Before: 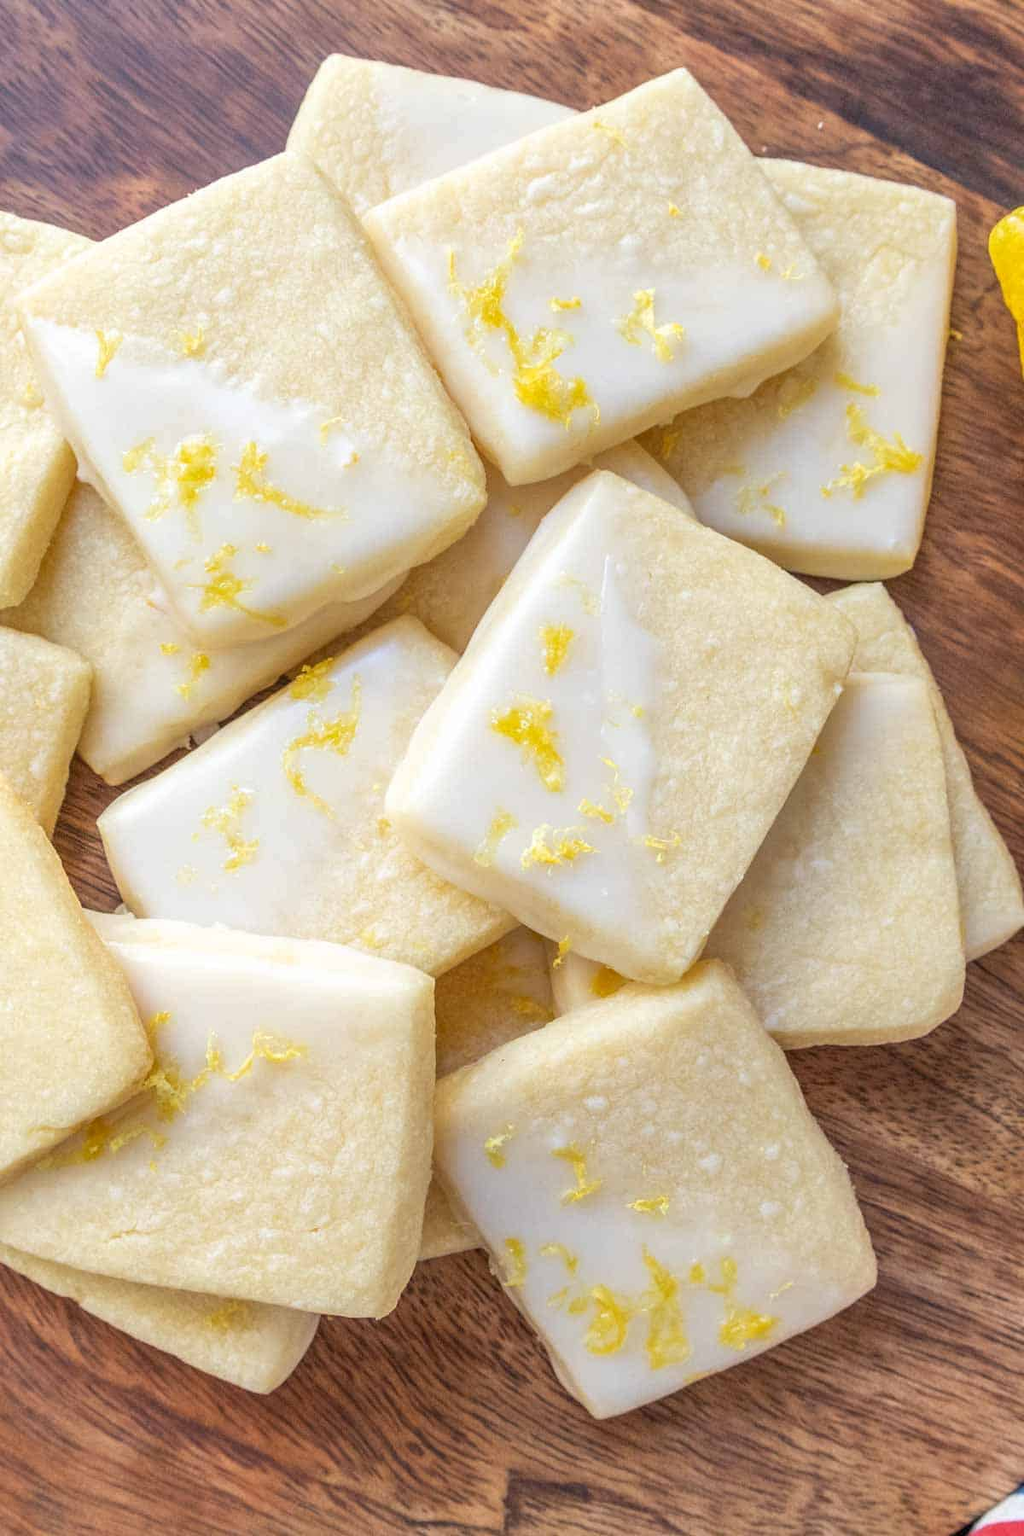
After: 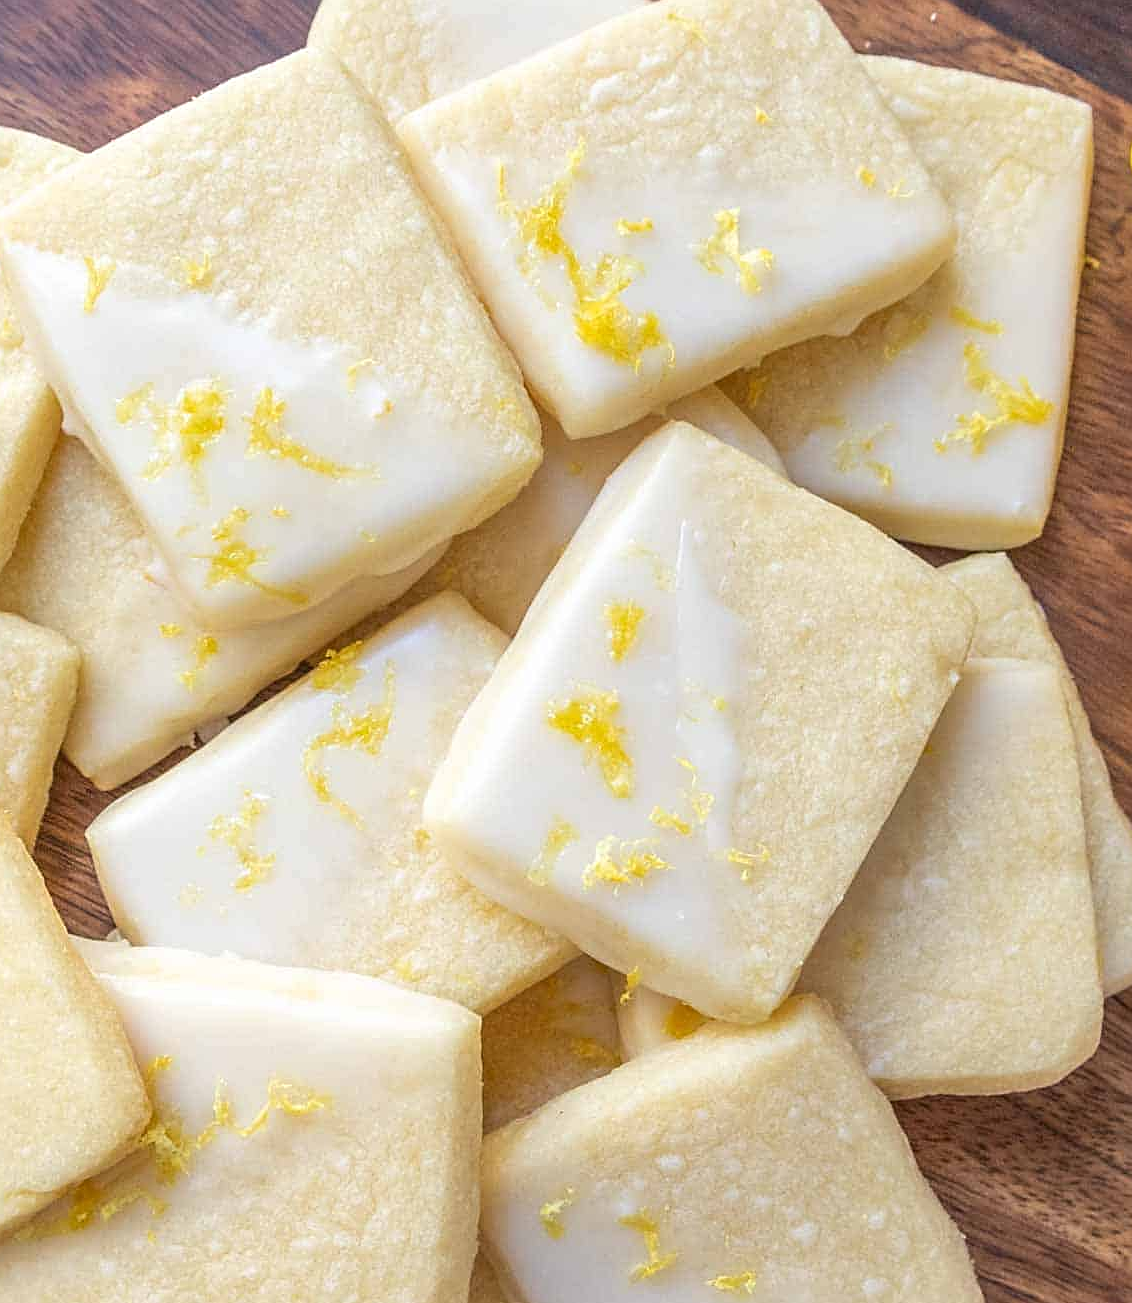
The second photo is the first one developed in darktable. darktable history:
crop: left 2.361%, top 7.233%, right 3.239%, bottom 20.325%
sharpen: on, module defaults
